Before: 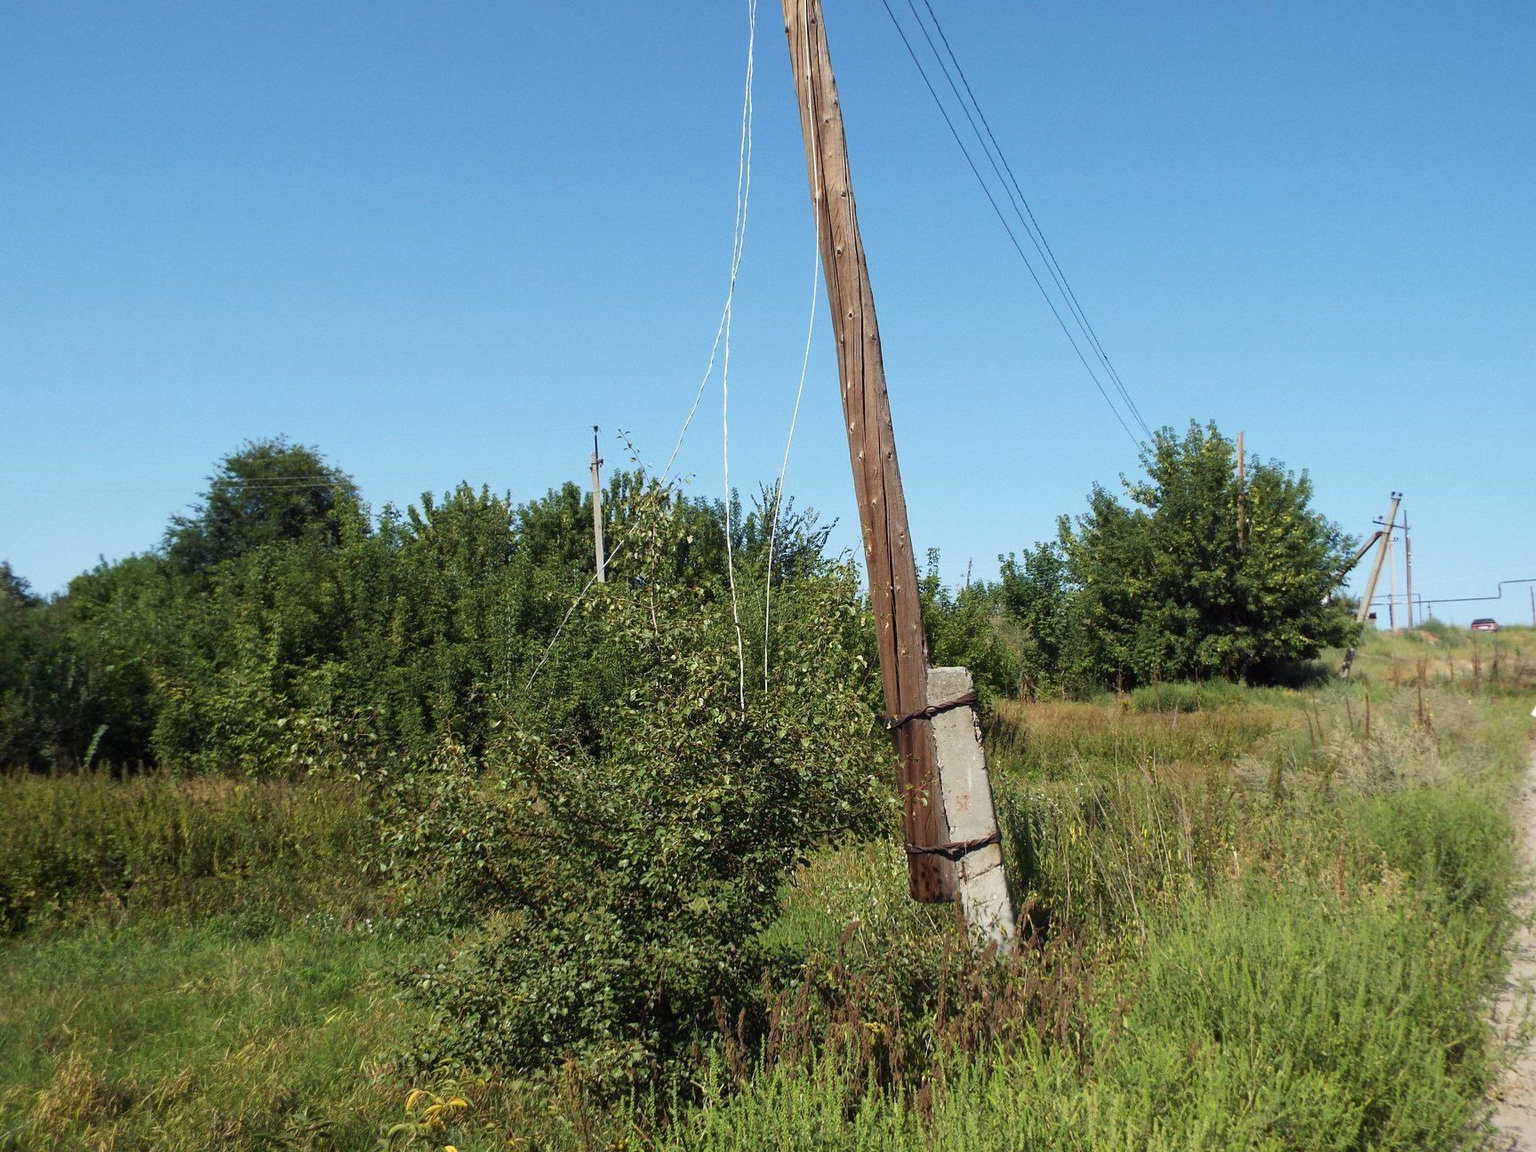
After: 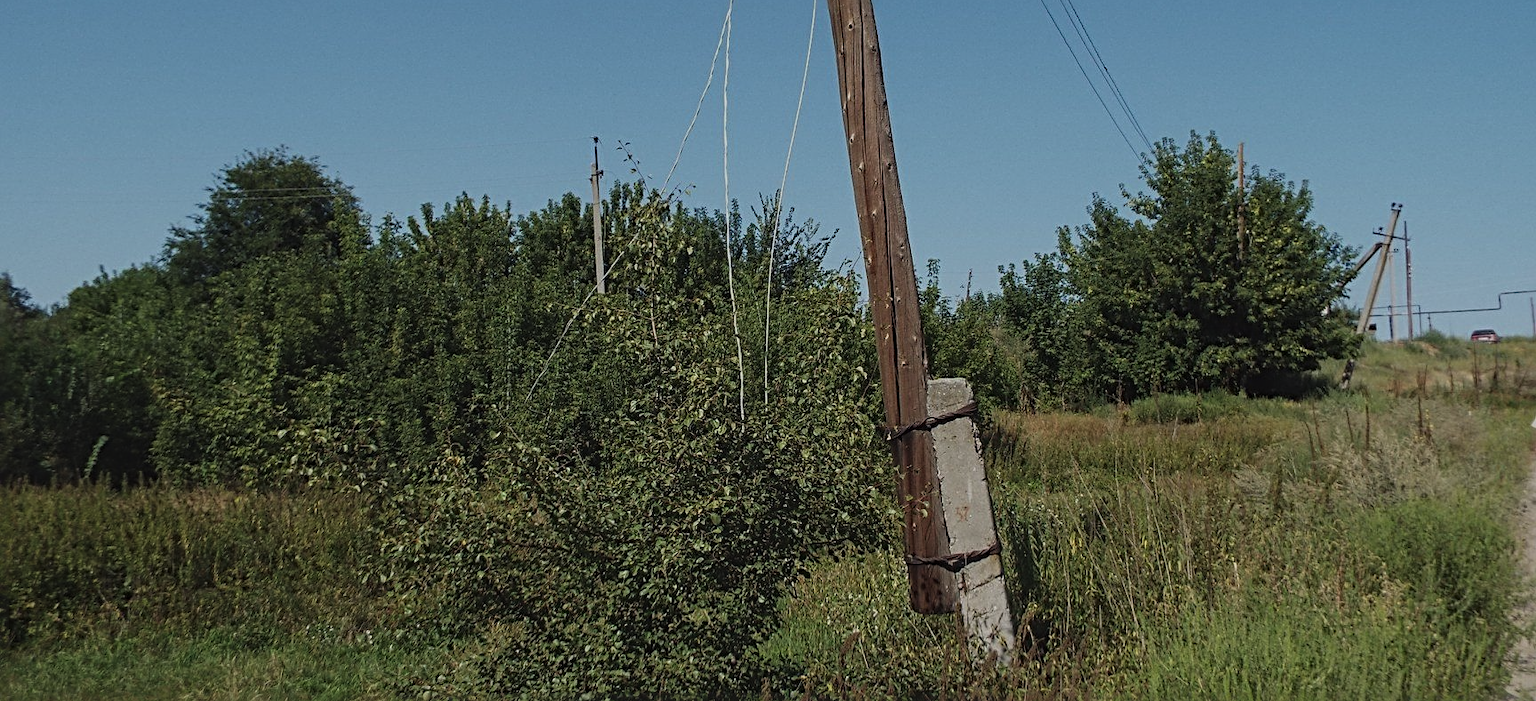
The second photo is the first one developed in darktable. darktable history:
exposure: black level correction -0.016, exposure -1.113 EV, compensate highlight preservation false
crop and rotate: top 25.123%, bottom 13.957%
local contrast: on, module defaults
sharpen: radius 3.993
